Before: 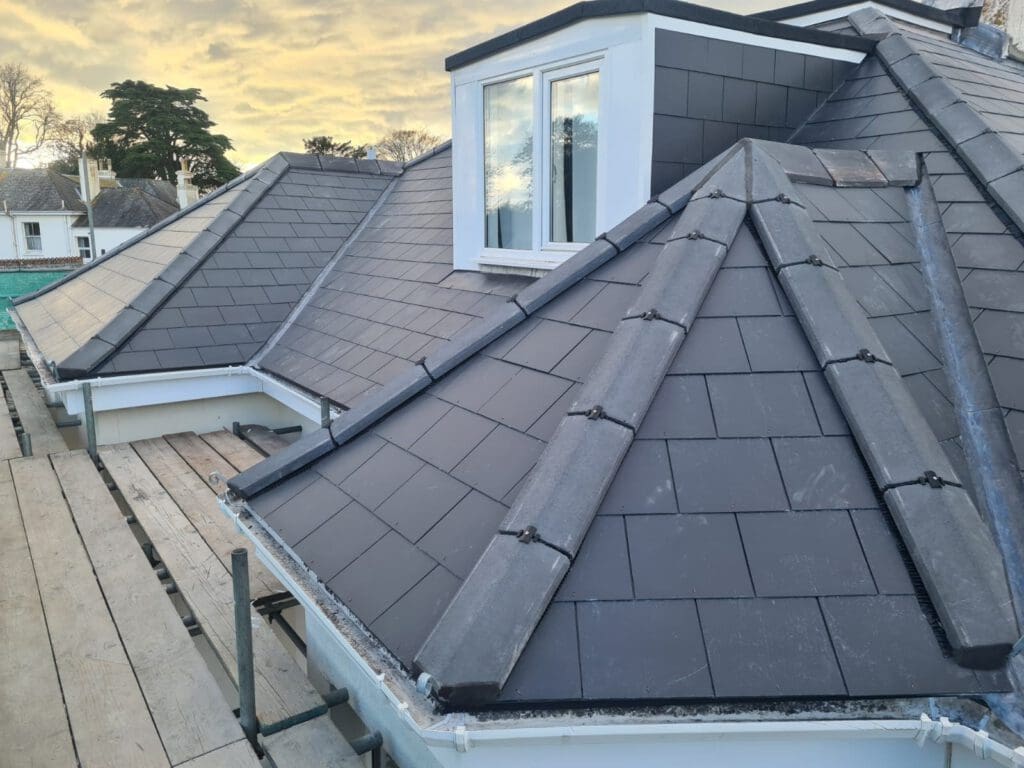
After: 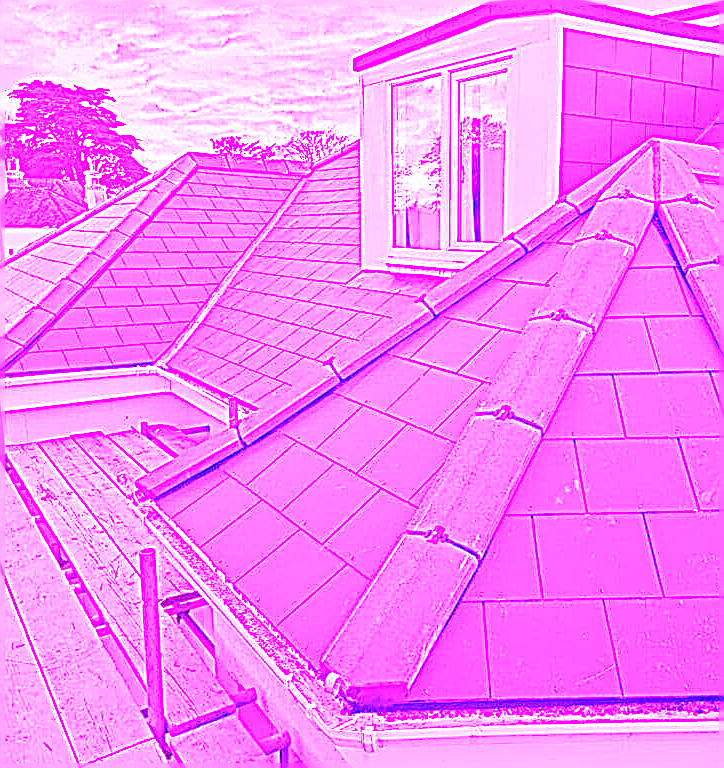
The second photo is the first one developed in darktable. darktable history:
white balance: red 8, blue 8
sharpen: on, module defaults
crop and rotate: left 9.061%, right 20.142%
